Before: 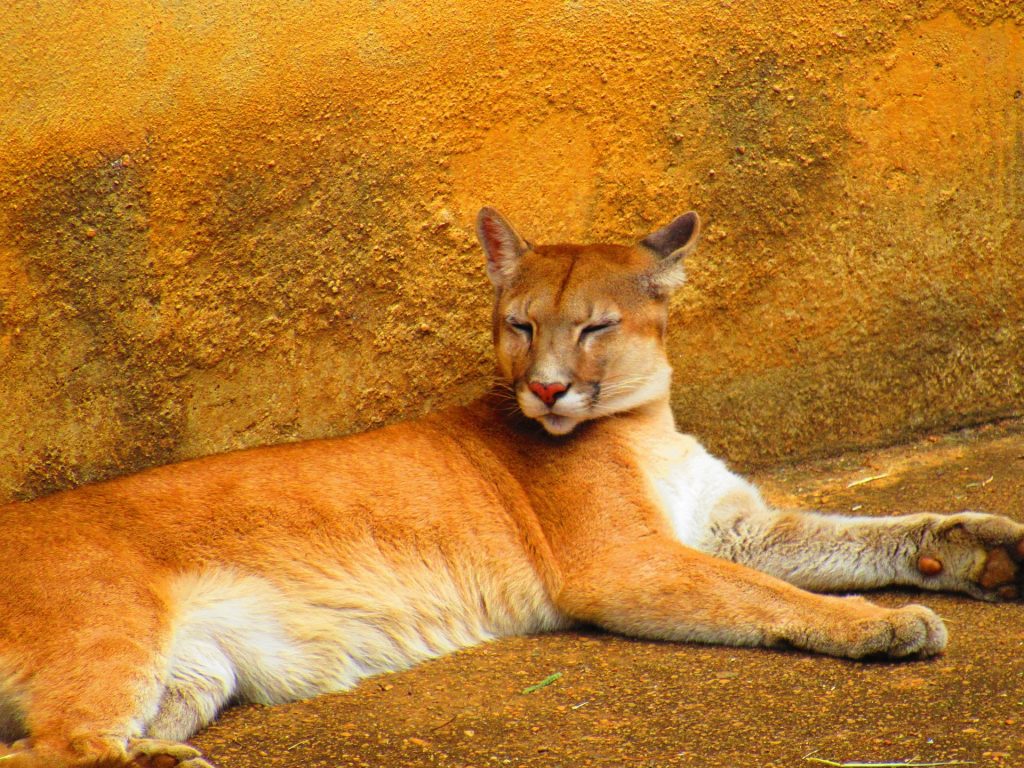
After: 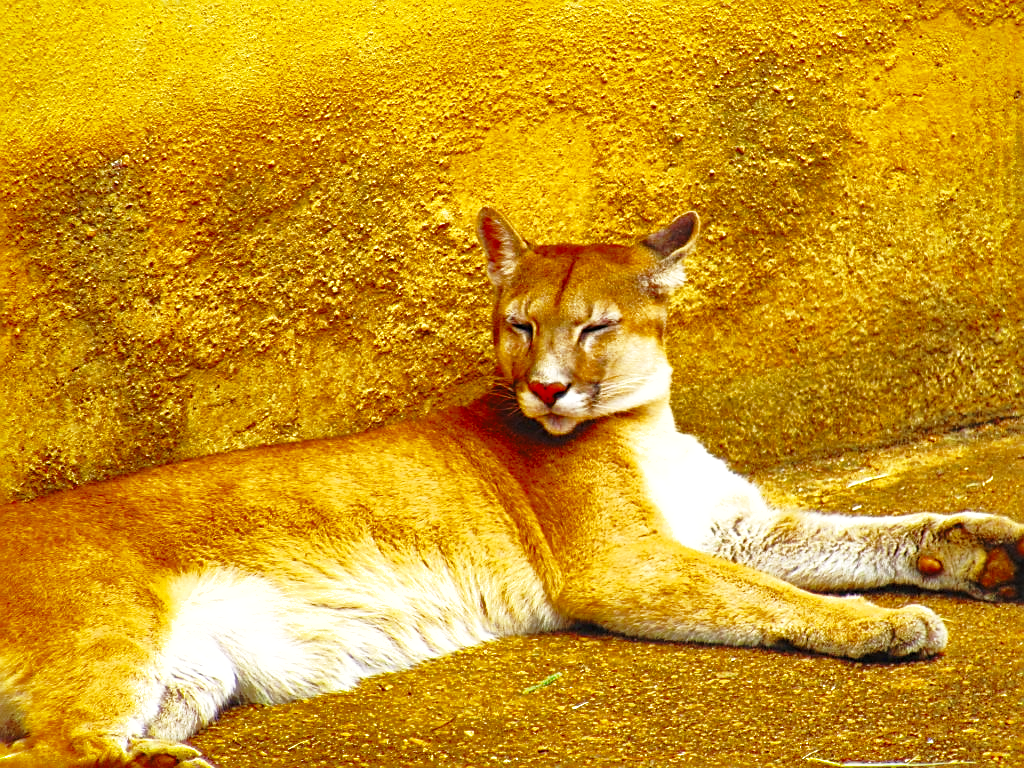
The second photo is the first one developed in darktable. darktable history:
shadows and highlights: shadows 40.03, highlights -59.67
base curve: curves: ch0 [(0, 0) (0.028, 0.03) (0.121, 0.232) (0.46, 0.748) (0.859, 0.968) (1, 1)], preserve colors none
sharpen: on, module defaults
color balance rgb: highlights gain › luminance 14.827%, perceptual saturation grading › global saturation 19.652%, perceptual brilliance grading › global brilliance 10.309%
color zones: curves: ch0 [(0, 0.5) (0.125, 0.4) (0.25, 0.5) (0.375, 0.4) (0.5, 0.4) (0.625, 0.6) (0.75, 0.6) (0.875, 0.5)]; ch1 [(0, 0.35) (0.125, 0.45) (0.25, 0.35) (0.375, 0.35) (0.5, 0.35) (0.625, 0.35) (0.75, 0.45) (0.875, 0.35)]; ch2 [(0, 0.6) (0.125, 0.5) (0.25, 0.5) (0.375, 0.6) (0.5, 0.6) (0.625, 0.5) (0.75, 0.5) (0.875, 0.5)]
